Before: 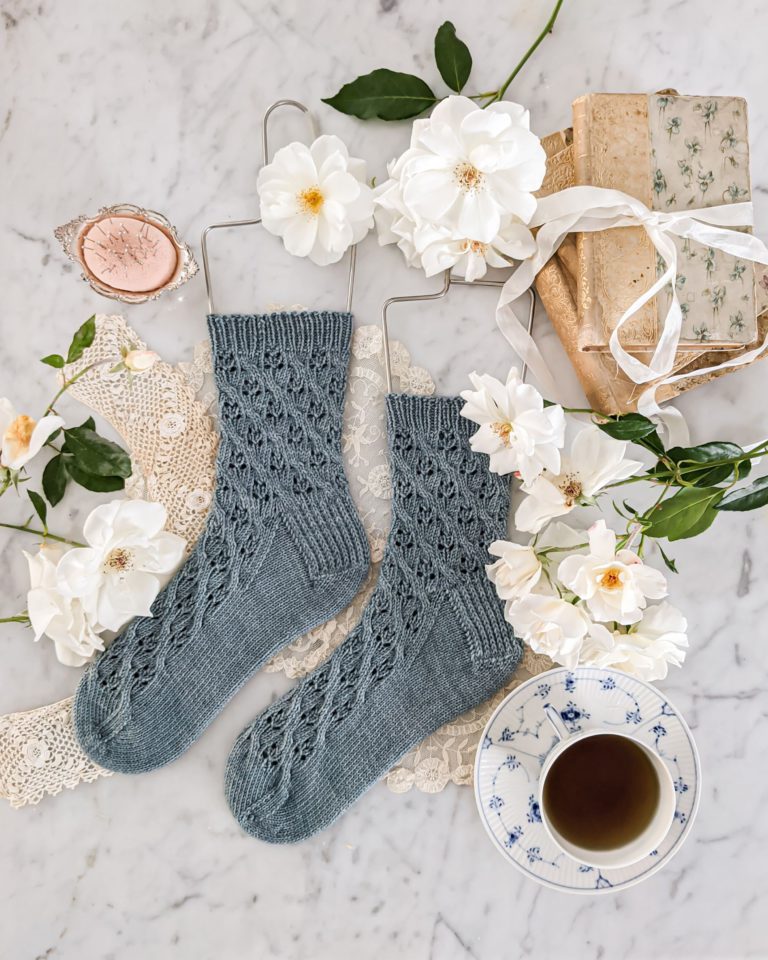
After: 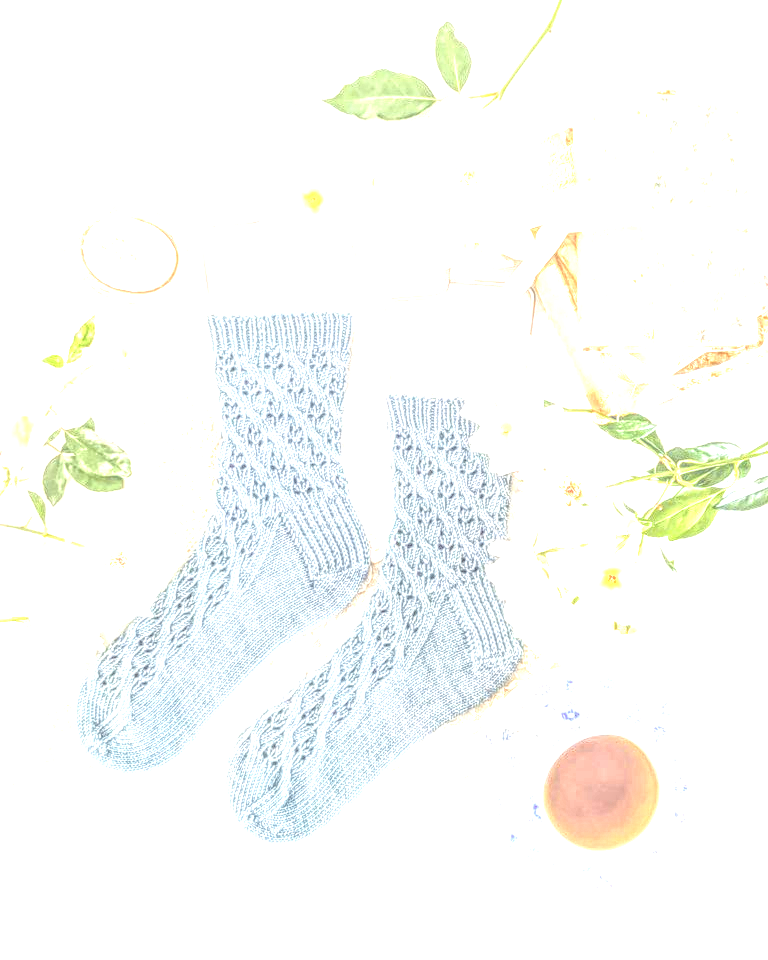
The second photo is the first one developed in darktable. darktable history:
exposure: exposure 2.018 EV, compensate highlight preservation false
local contrast: highlights 3%, shadows 2%, detail 199%, midtone range 0.247
